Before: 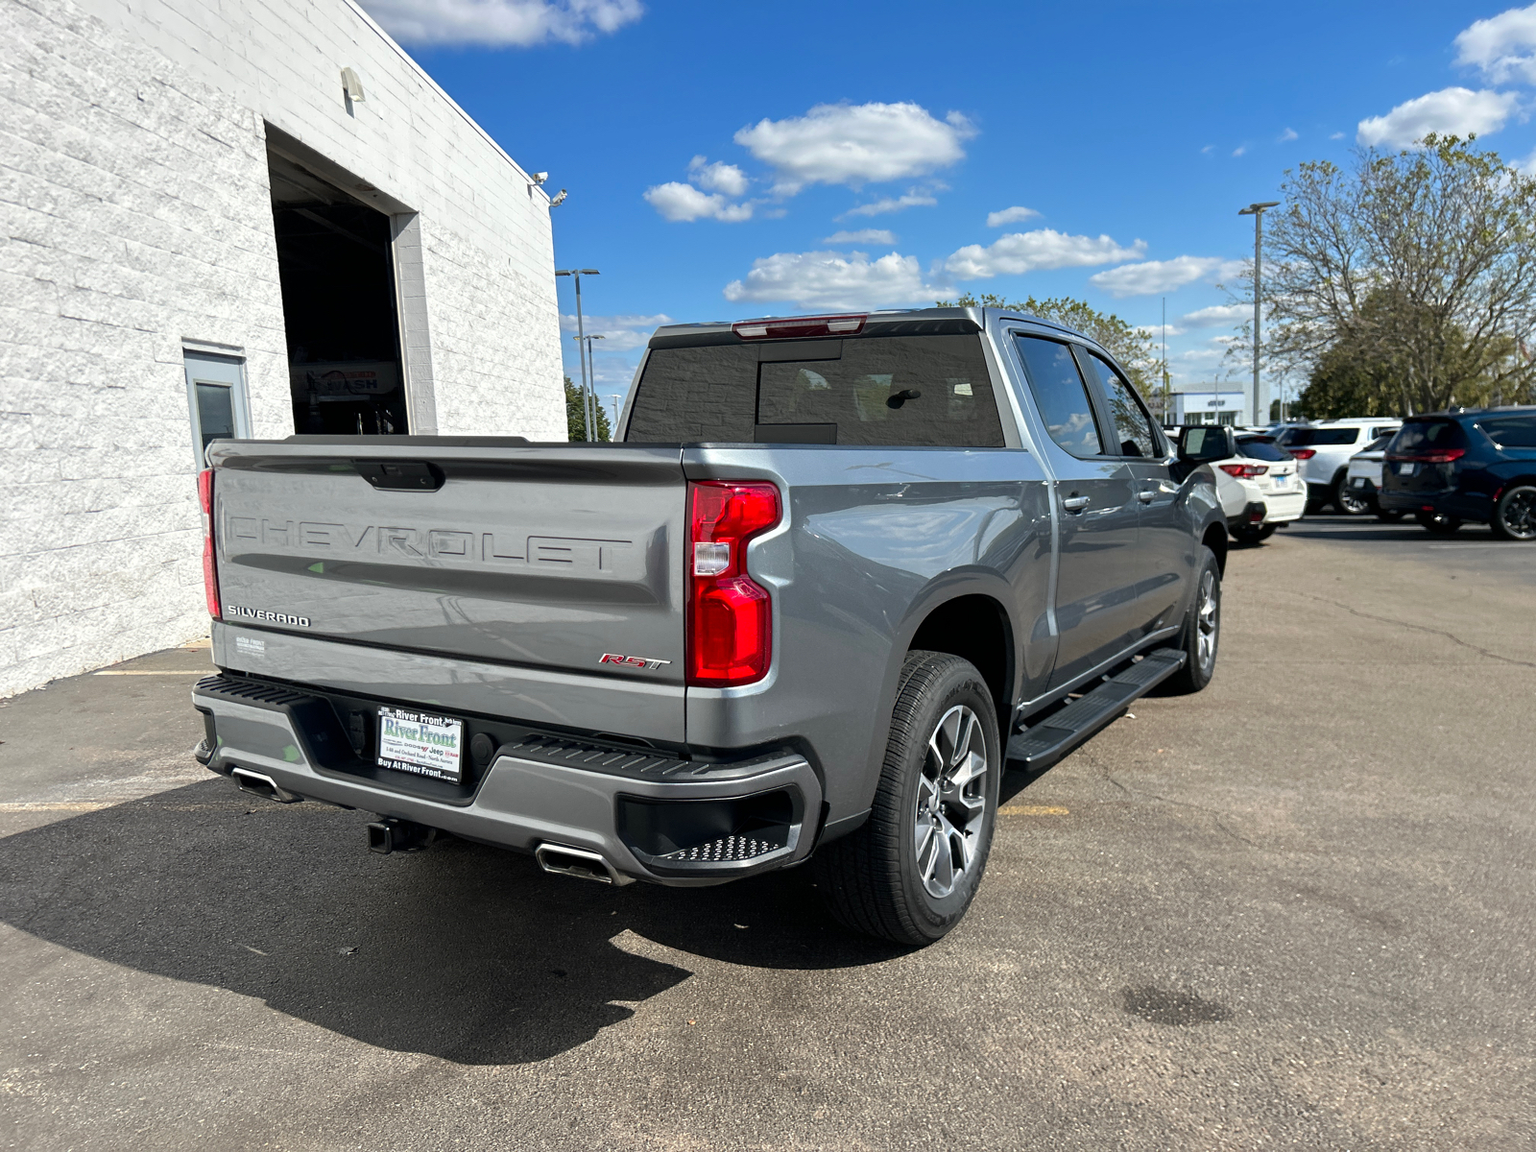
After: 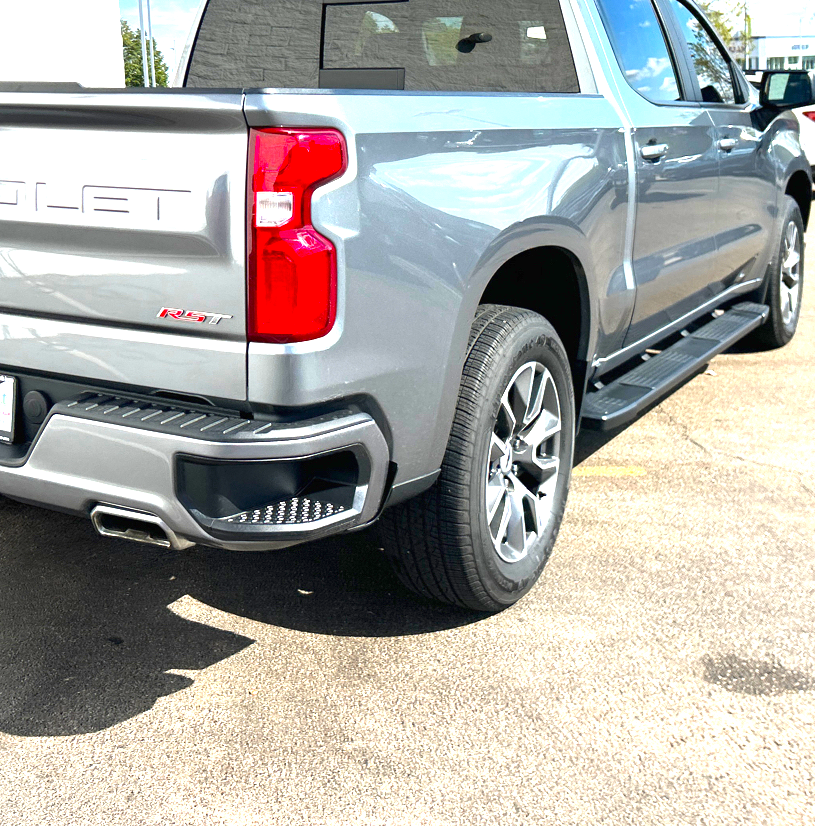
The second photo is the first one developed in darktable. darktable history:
color balance: output saturation 120%
crop and rotate: left 29.237%, top 31.152%, right 19.807%
exposure: black level correction 0, exposure 1.7 EV, compensate exposure bias true, compensate highlight preservation false
